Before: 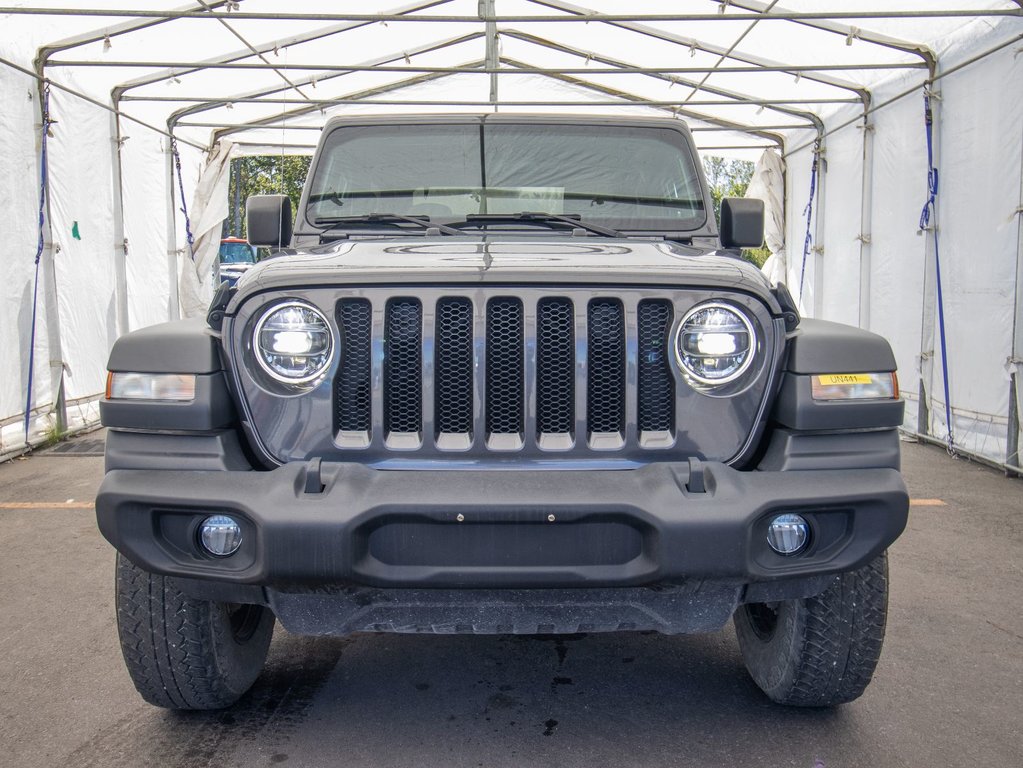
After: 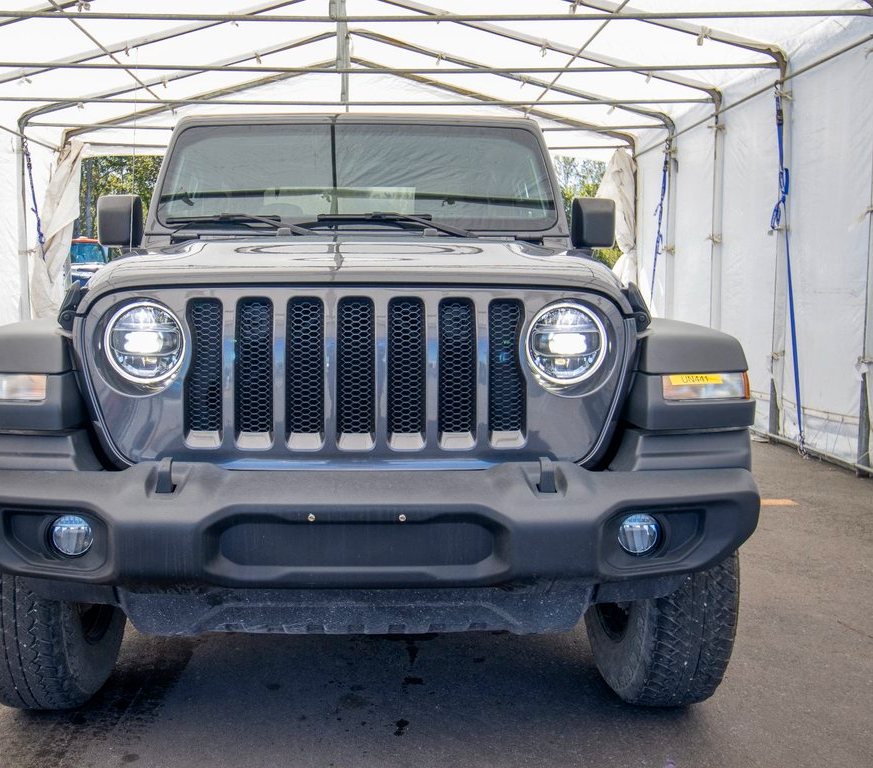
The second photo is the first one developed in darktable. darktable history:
tone equalizer: -8 EV 0.06 EV, smoothing diameter 25%, edges refinement/feathering 10, preserve details guided filter
crop and rotate: left 14.584%
color contrast: green-magenta contrast 0.8, blue-yellow contrast 1.1, unbound 0
